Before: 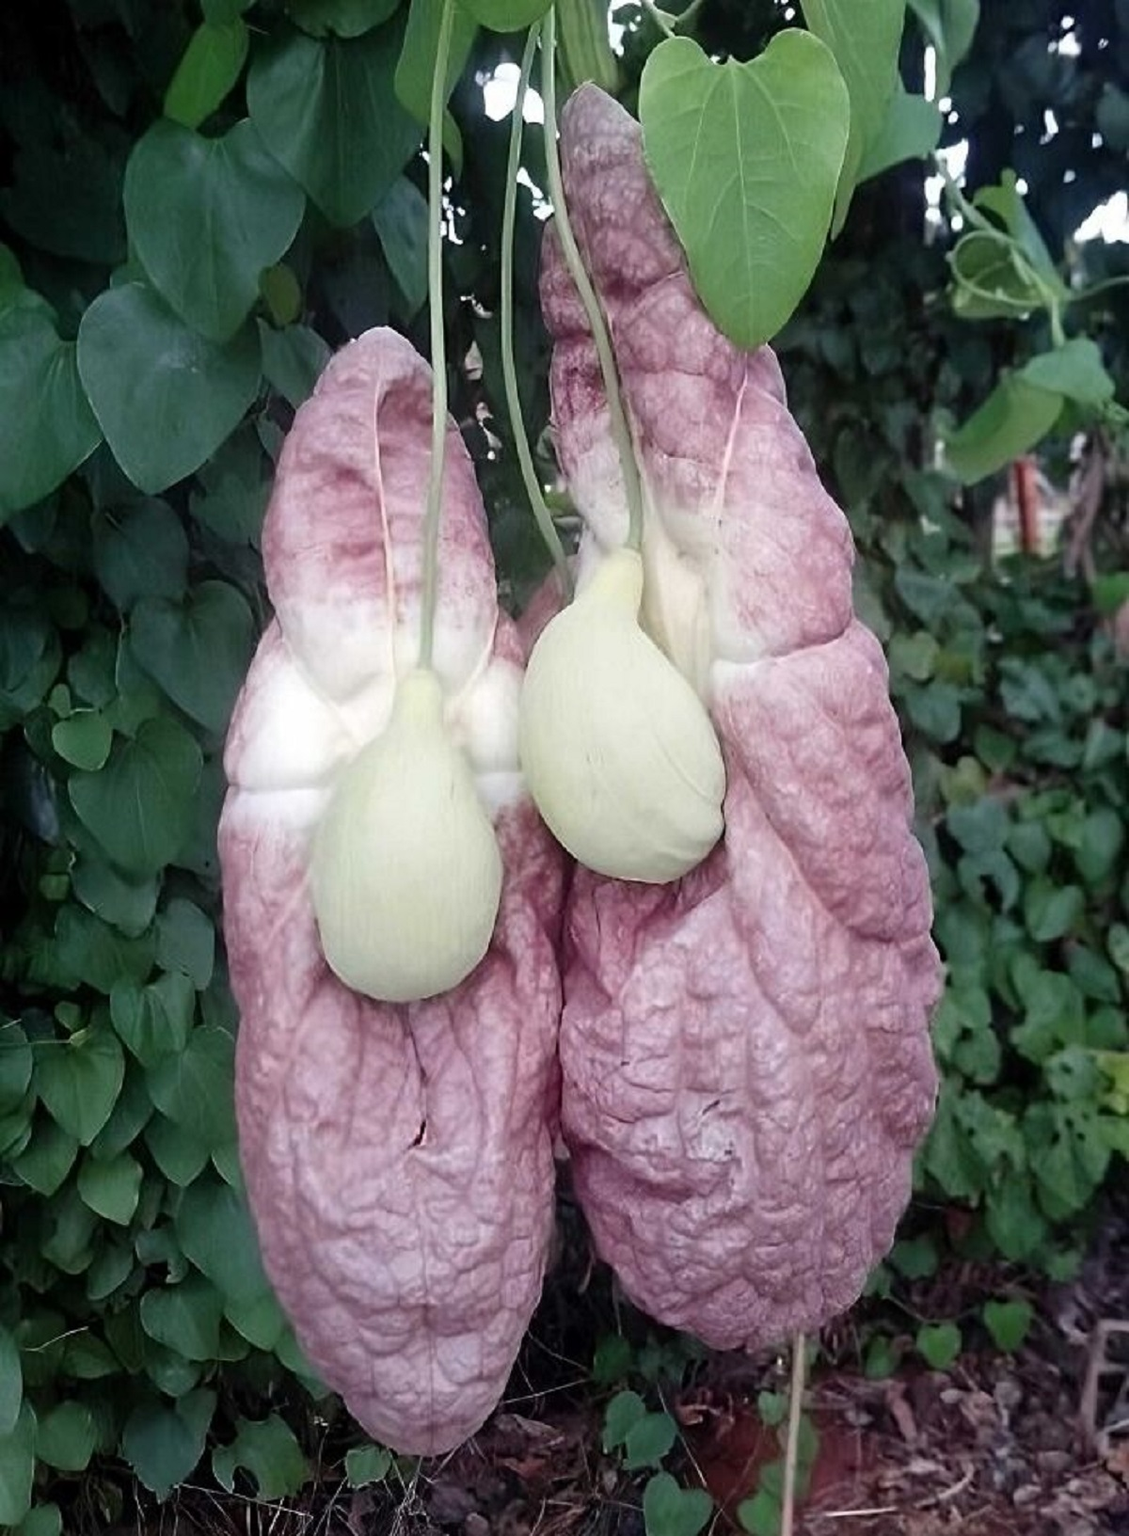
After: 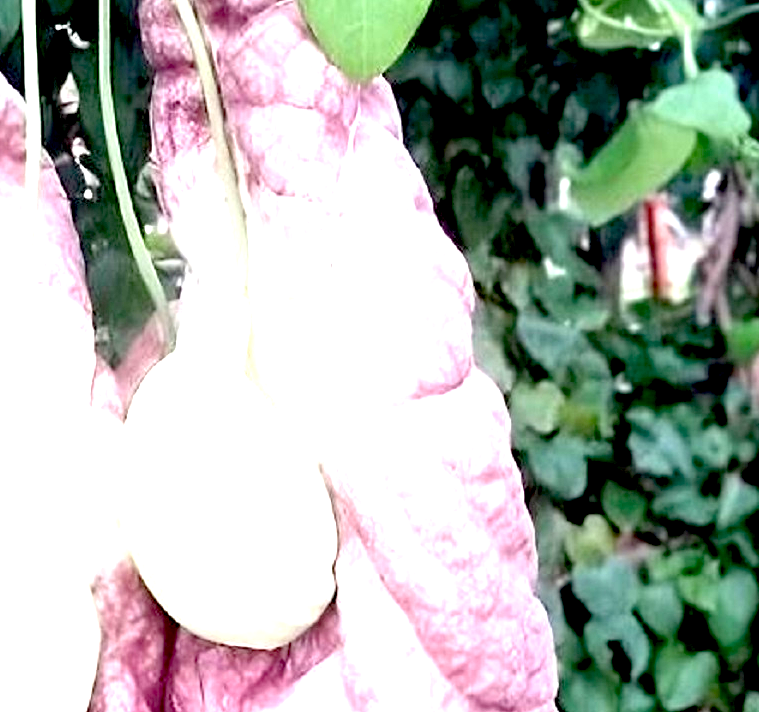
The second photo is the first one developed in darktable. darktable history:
crop: left 36.183%, top 17.786%, right 0.528%, bottom 38.61%
exposure: black level correction 0.014, exposure 1.781 EV, compensate exposure bias true, compensate highlight preservation false
